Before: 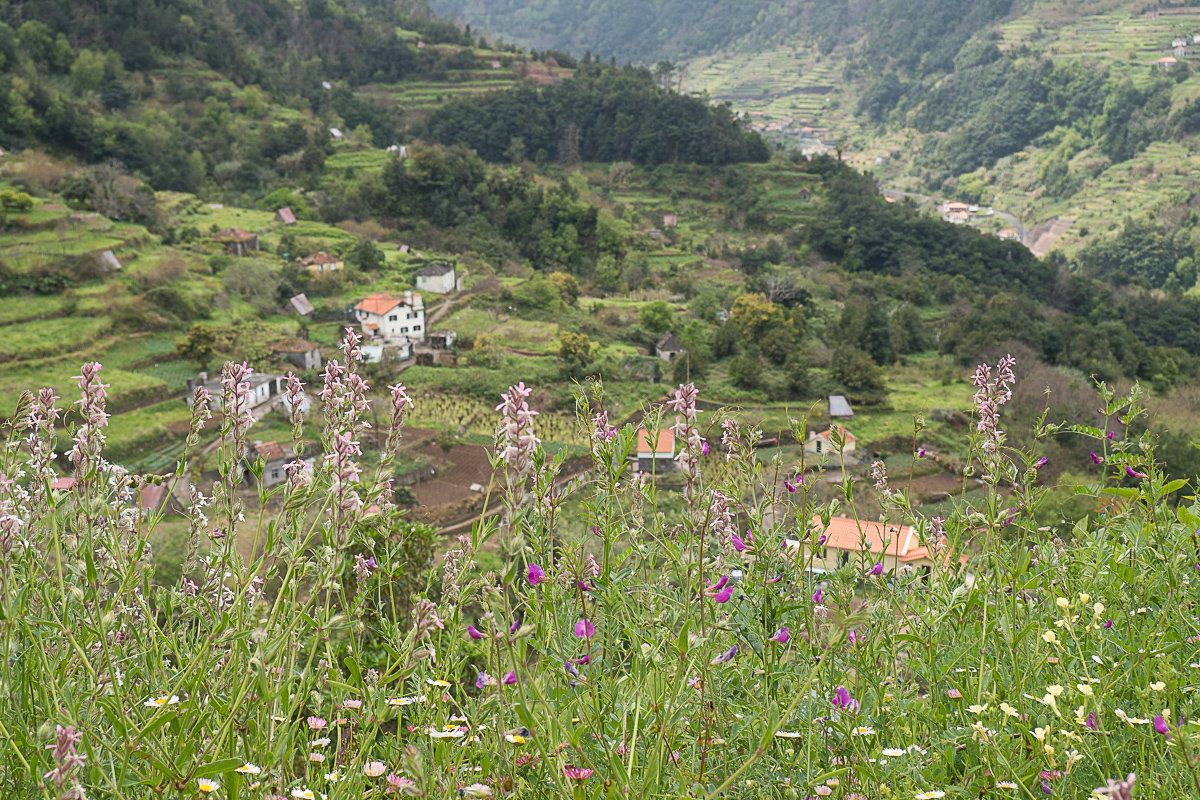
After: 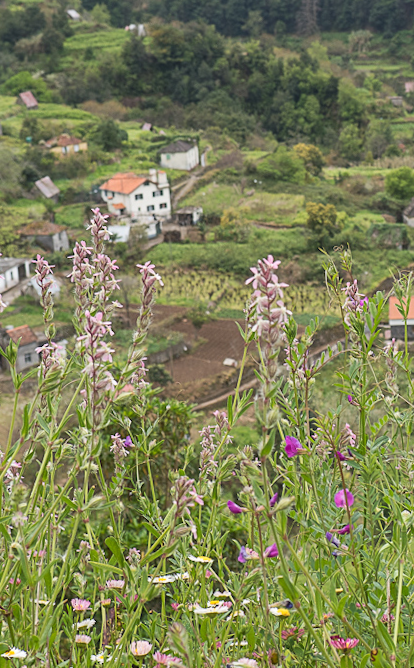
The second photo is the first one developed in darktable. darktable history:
base curve: curves: ch0 [(0, 0) (0.989, 0.992)], preserve colors none
crop and rotate: left 21.77%, top 18.528%, right 44.676%, bottom 2.997%
rotate and perspective: rotation -2.56°, automatic cropping off
